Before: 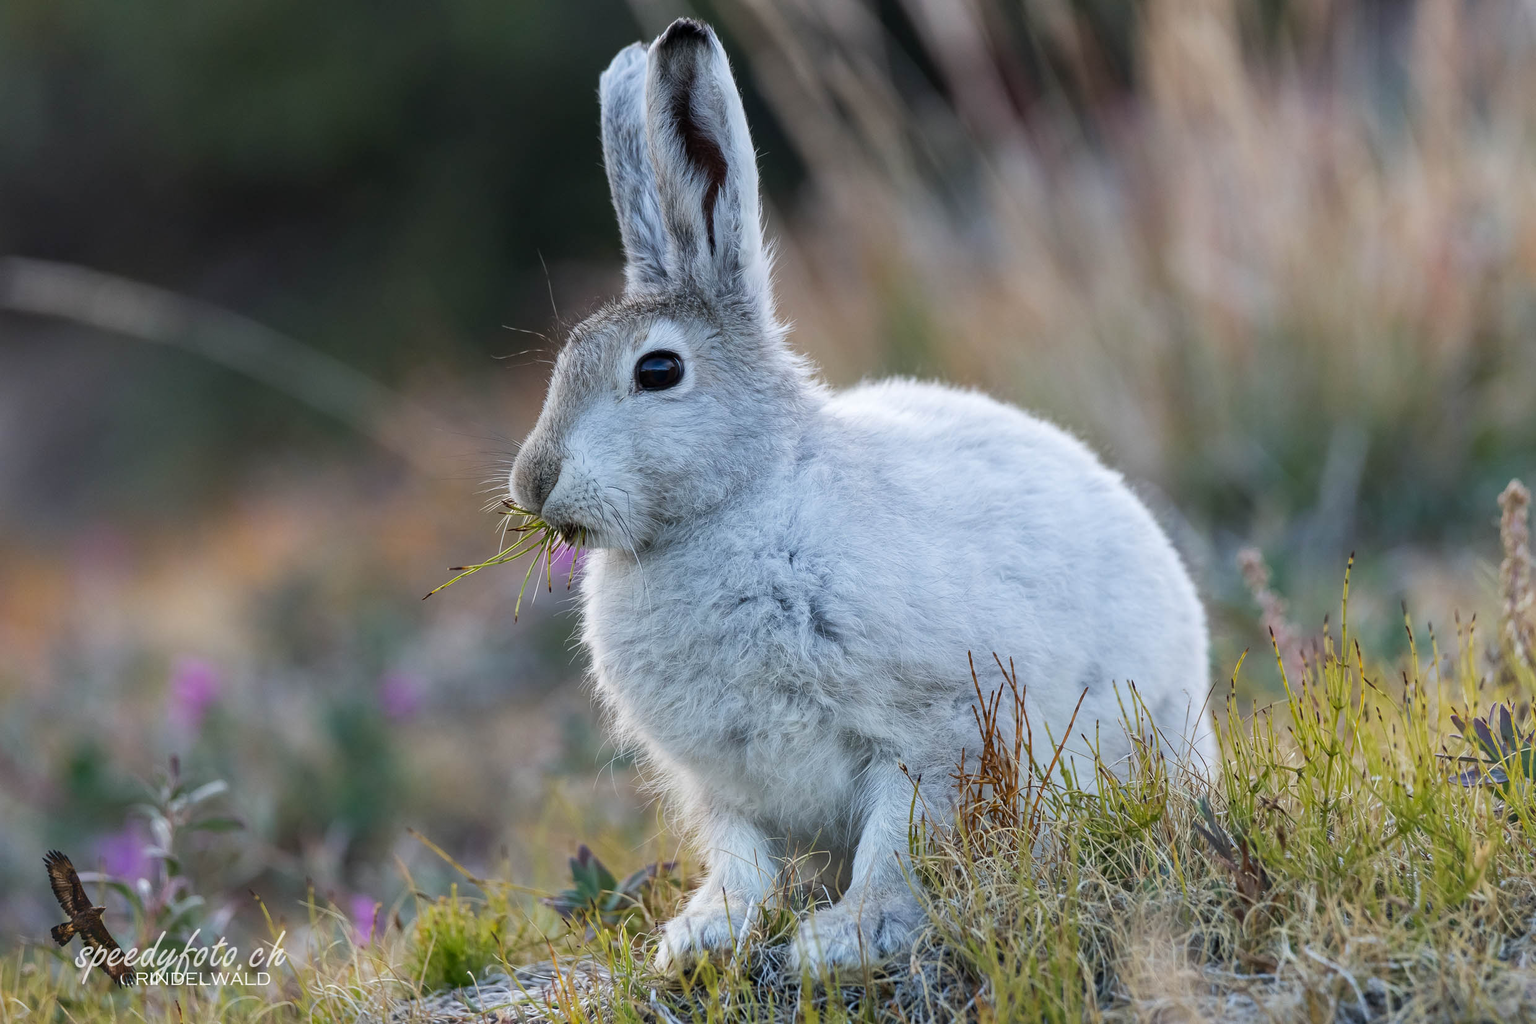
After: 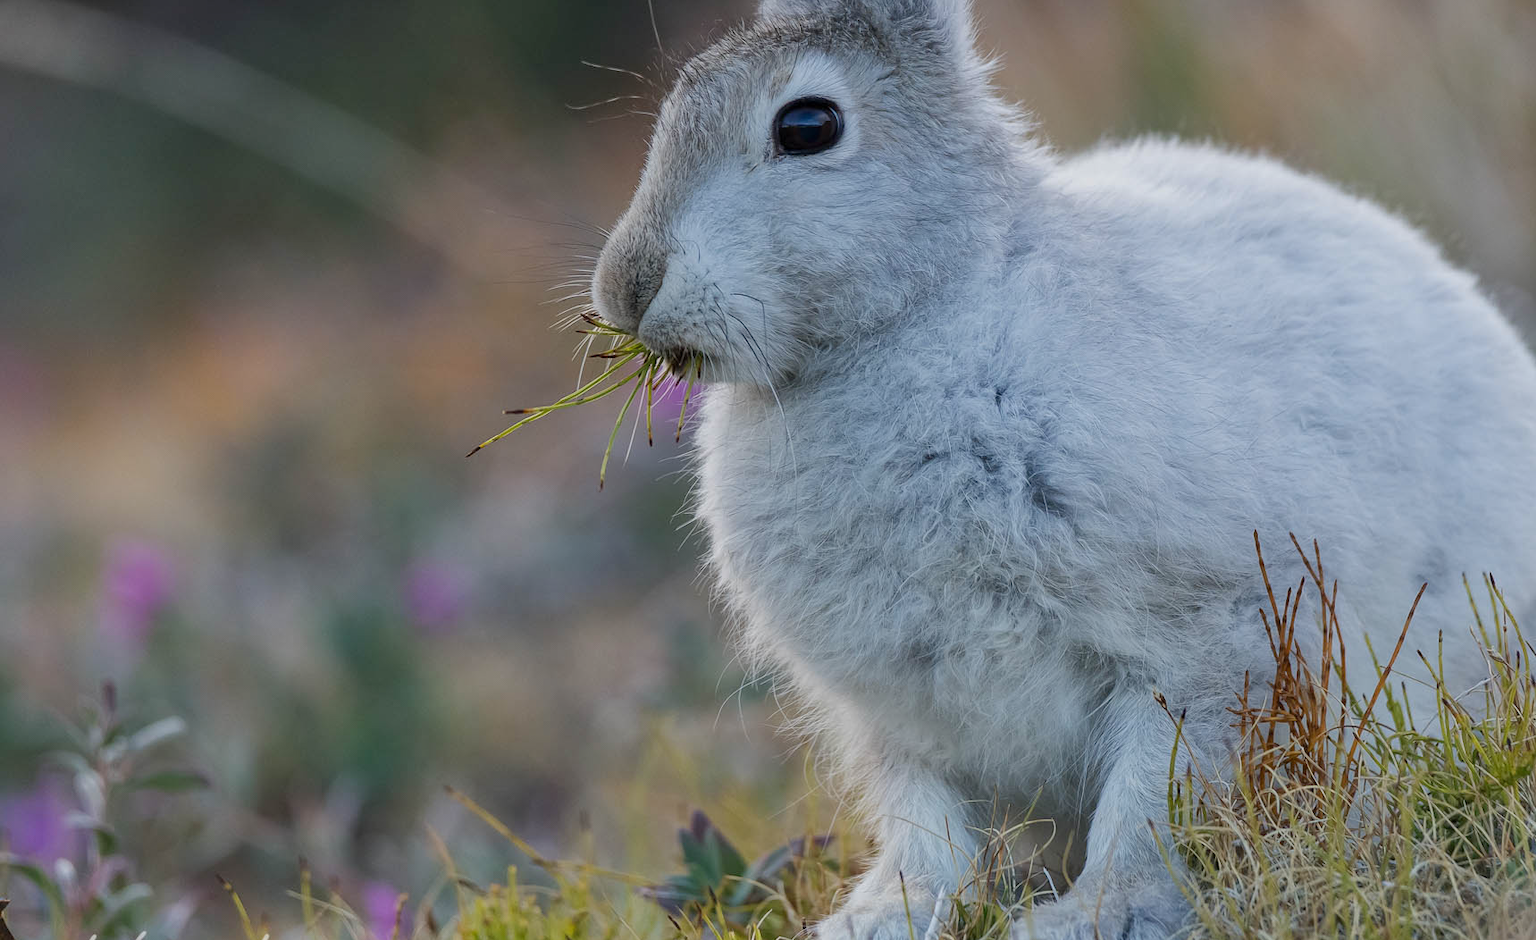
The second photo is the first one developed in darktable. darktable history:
crop: left 6.488%, top 27.668%, right 24.183%, bottom 8.656%
tone equalizer: -8 EV 0.25 EV, -7 EV 0.417 EV, -6 EV 0.417 EV, -5 EV 0.25 EV, -3 EV -0.25 EV, -2 EV -0.417 EV, -1 EV -0.417 EV, +0 EV -0.25 EV, edges refinement/feathering 500, mask exposure compensation -1.57 EV, preserve details guided filter
